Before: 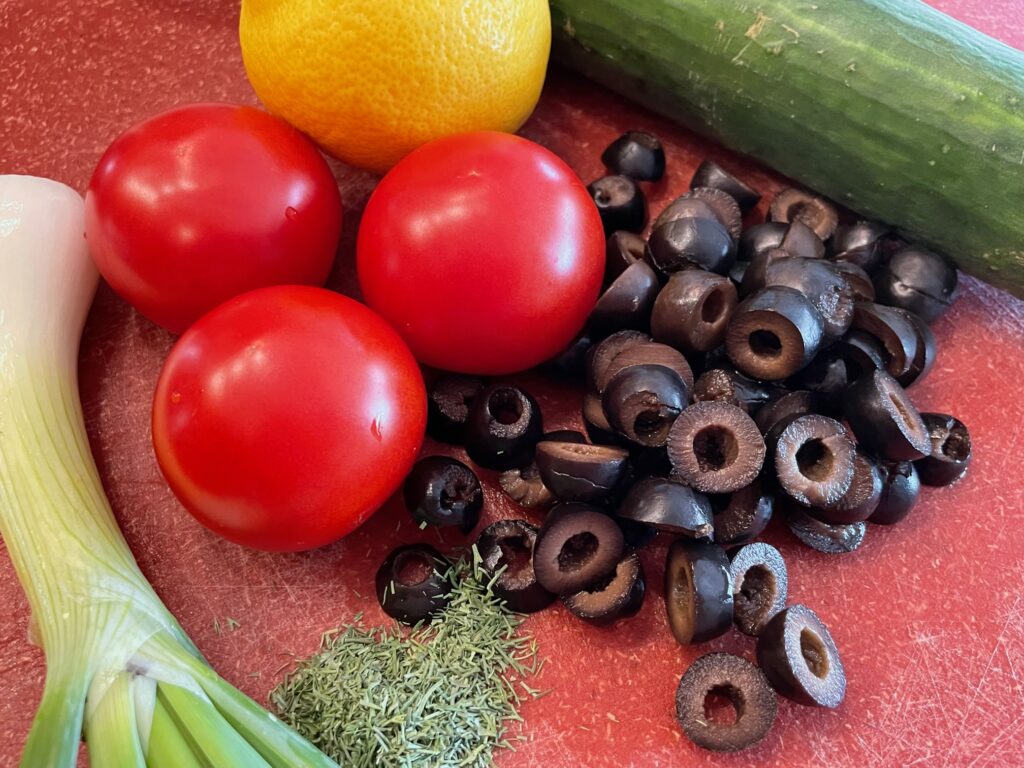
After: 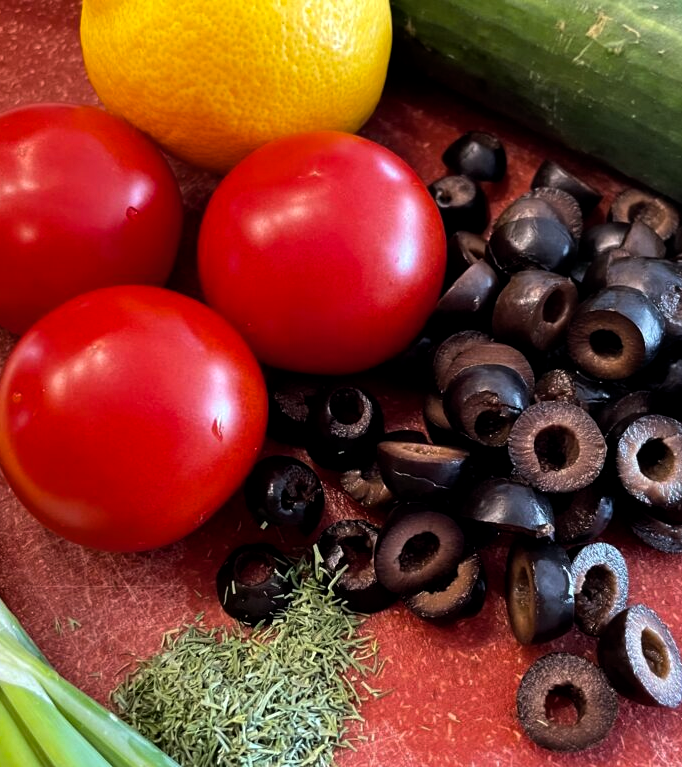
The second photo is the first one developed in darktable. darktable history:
color balance rgb: shadows lift › luminance -10%, power › luminance -9%, linear chroma grading › global chroma 10%, global vibrance 10%, contrast 15%, saturation formula JzAzBz (2021)
crop and rotate: left 15.546%, right 17.787%
